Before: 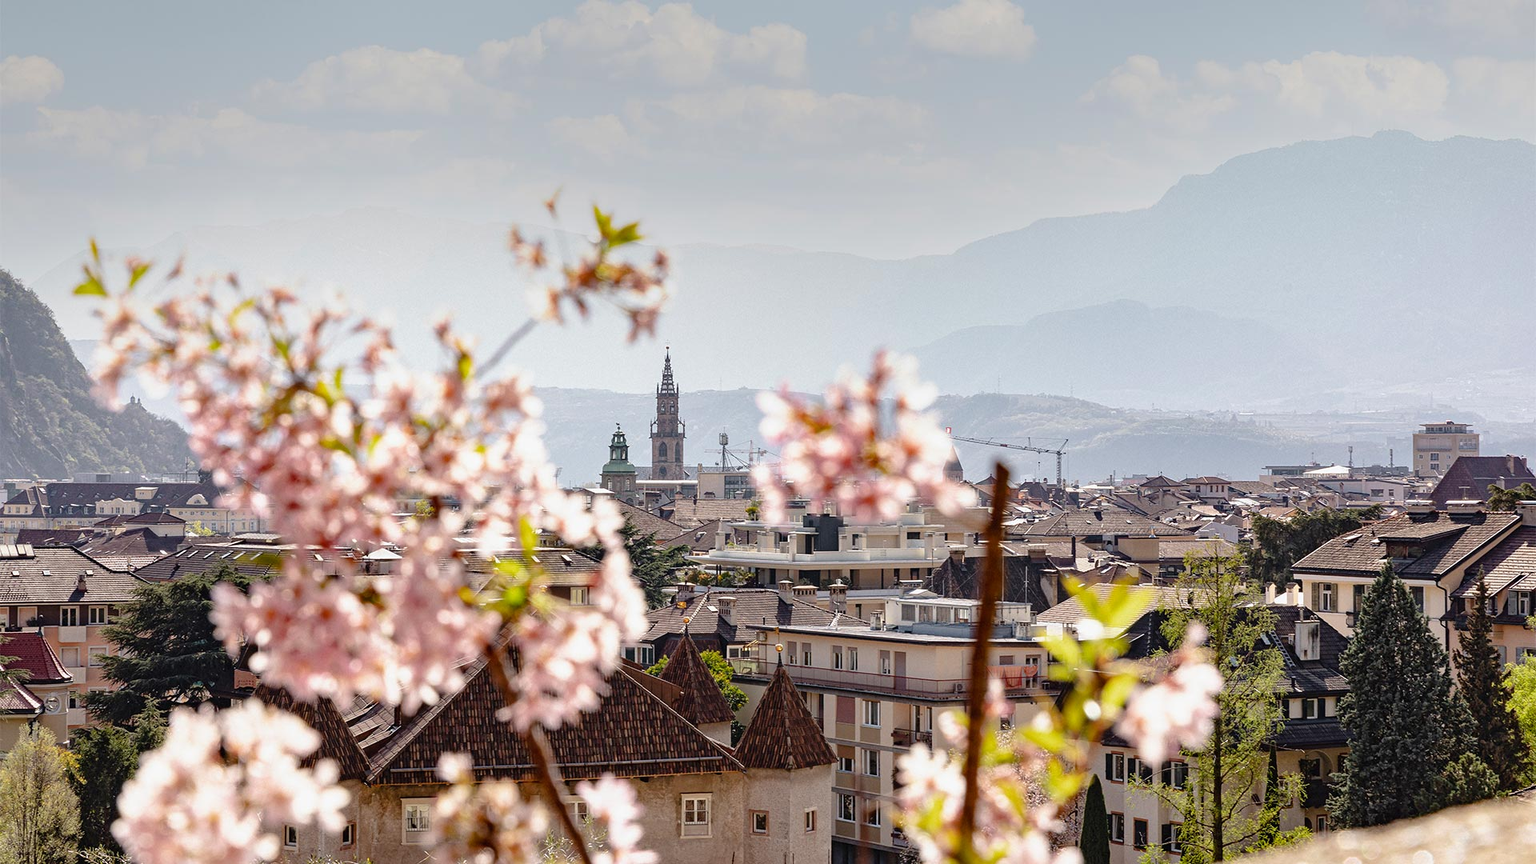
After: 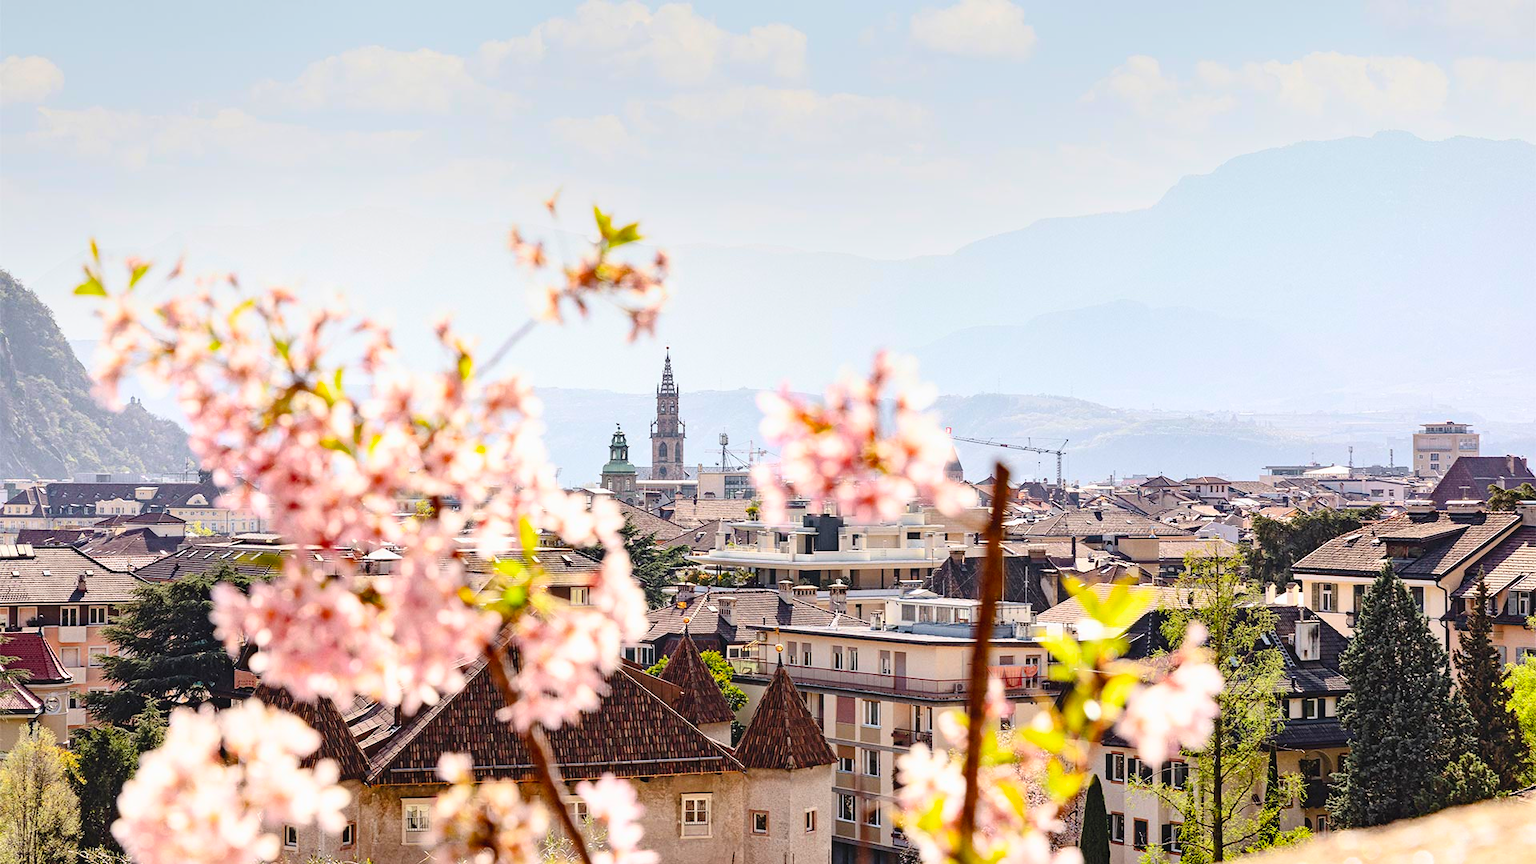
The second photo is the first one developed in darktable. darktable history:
exposure: black level correction 0, exposure 0 EV, compensate highlight preservation false
contrast brightness saturation: contrast 0.243, brightness 0.241, saturation 0.373
